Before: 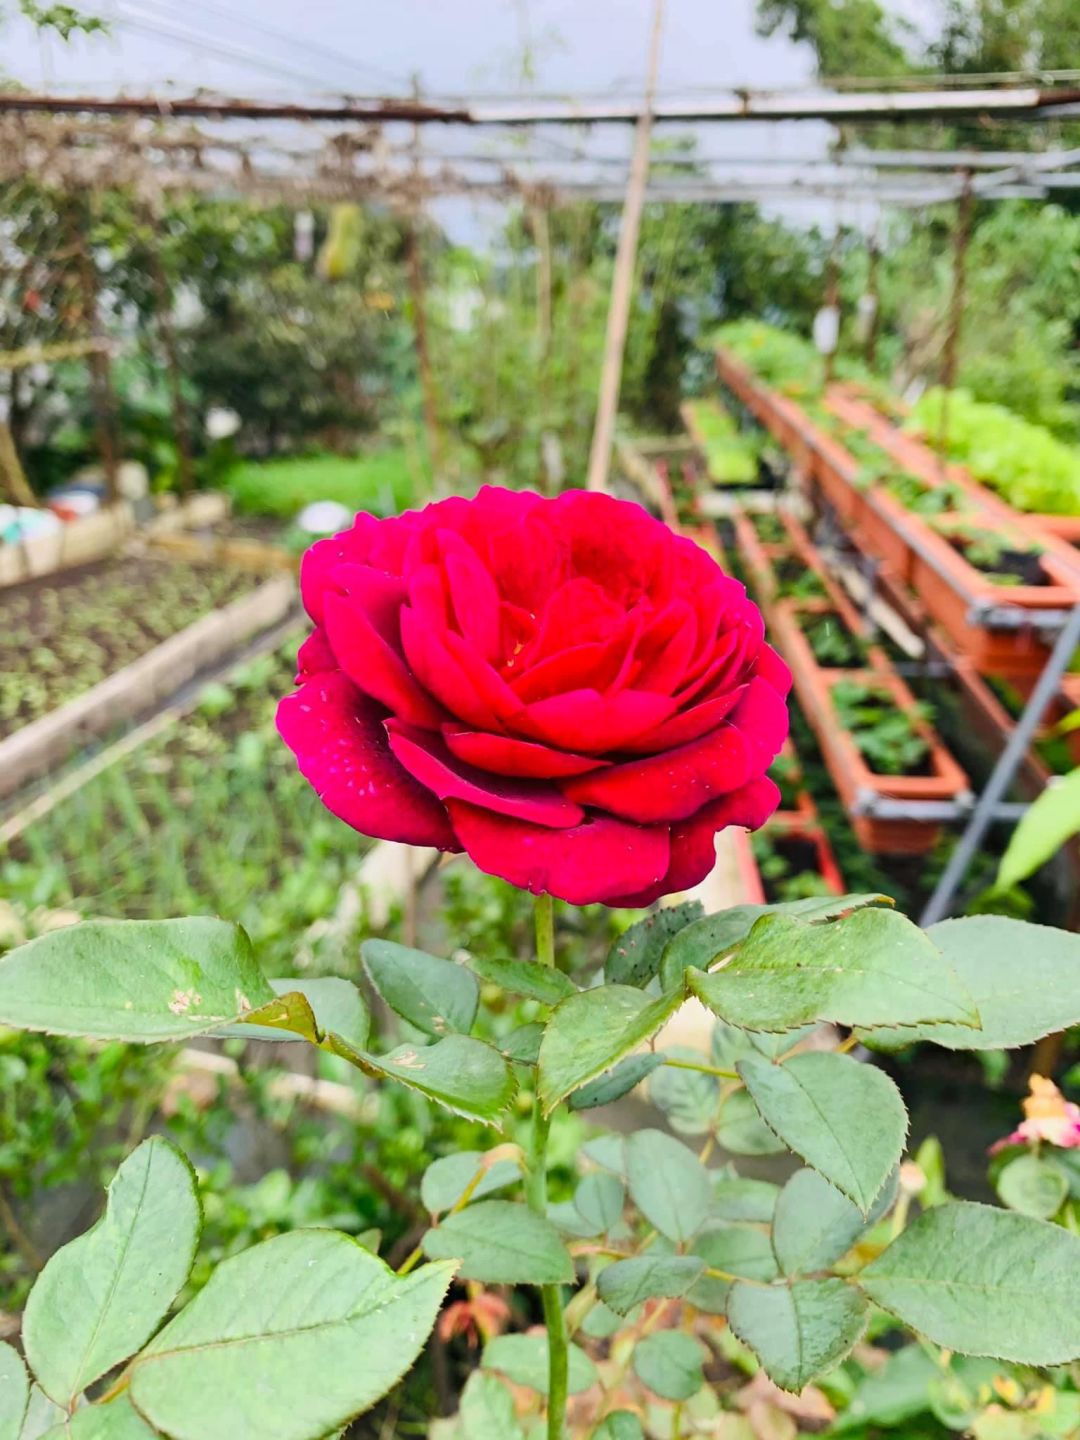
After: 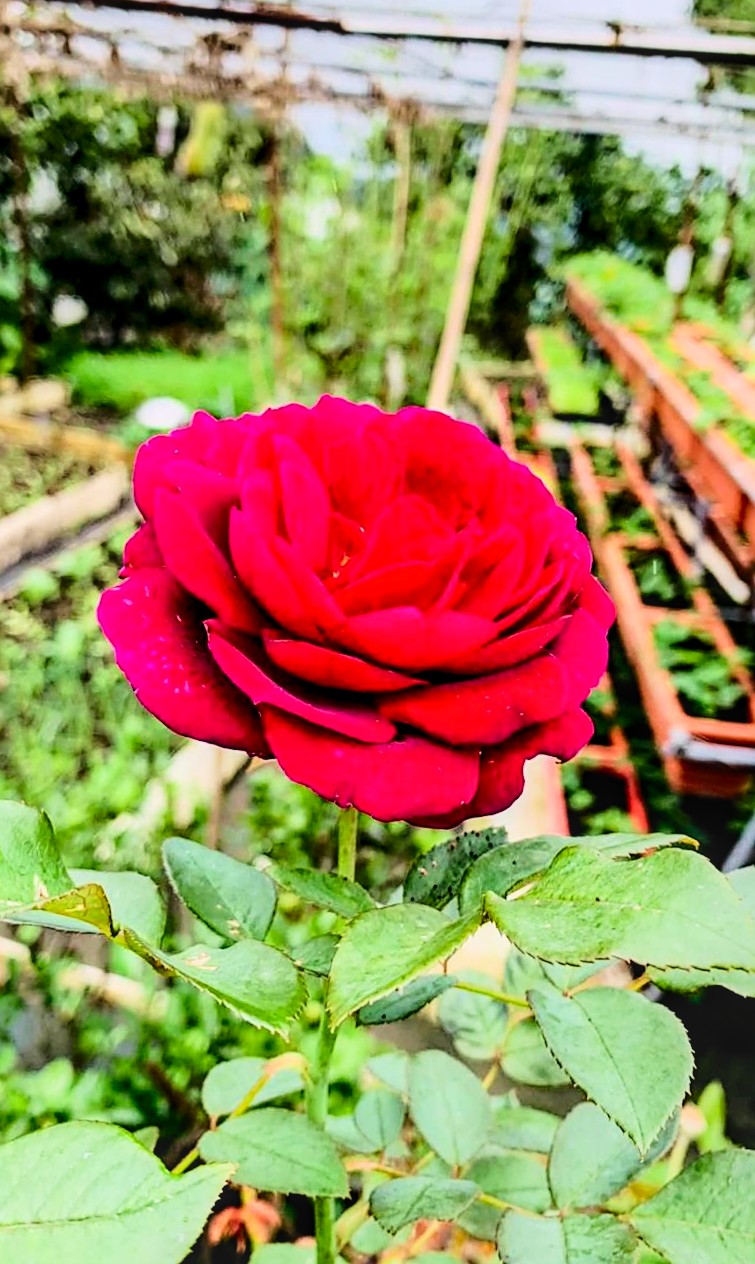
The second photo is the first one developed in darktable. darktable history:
filmic rgb: black relative exposure -5 EV, hardness 2.88, contrast 1.4, highlights saturation mix -30%
crop and rotate: angle -3.27°, left 14.277%, top 0.028%, right 10.766%, bottom 0.028%
sharpen: on, module defaults
tone curve: curves: ch0 [(0, 0) (0.234, 0.191) (0.48, 0.534) (0.608, 0.667) (0.725, 0.809) (0.864, 0.922) (1, 1)]; ch1 [(0, 0) (0.453, 0.43) (0.5, 0.5) (0.615, 0.649) (1, 1)]; ch2 [(0, 0) (0.5, 0.5) (0.586, 0.617) (1, 1)], color space Lab, independent channels, preserve colors none
rotate and perspective: rotation 1.57°, crop left 0.018, crop right 0.982, crop top 0.039, crop bottom 0.961
local contrast: on, module defaults
haze removal: compatibility mode true, adaptive false
